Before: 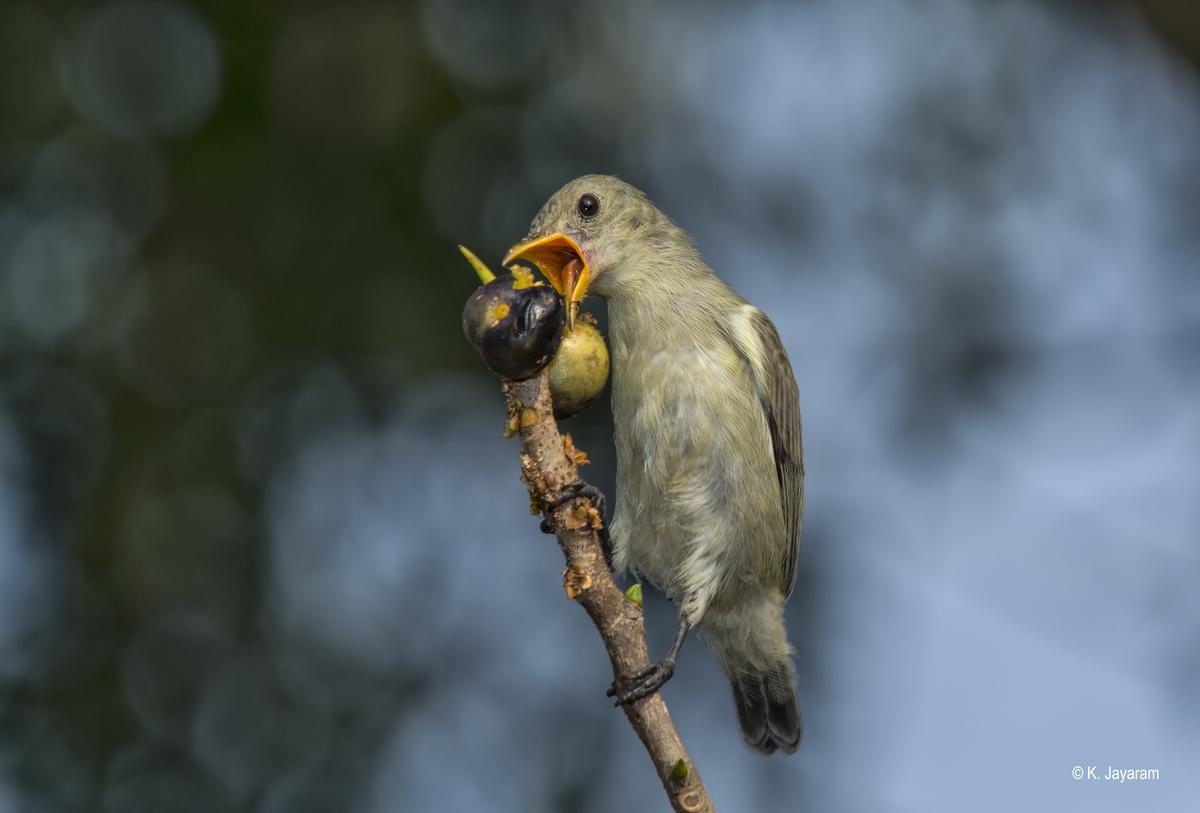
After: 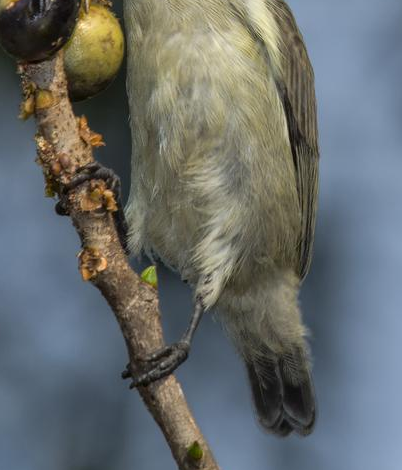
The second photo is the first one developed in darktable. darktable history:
crop: left 40.44%, top 39.122%, right 26.007%, bottom 3.054%
